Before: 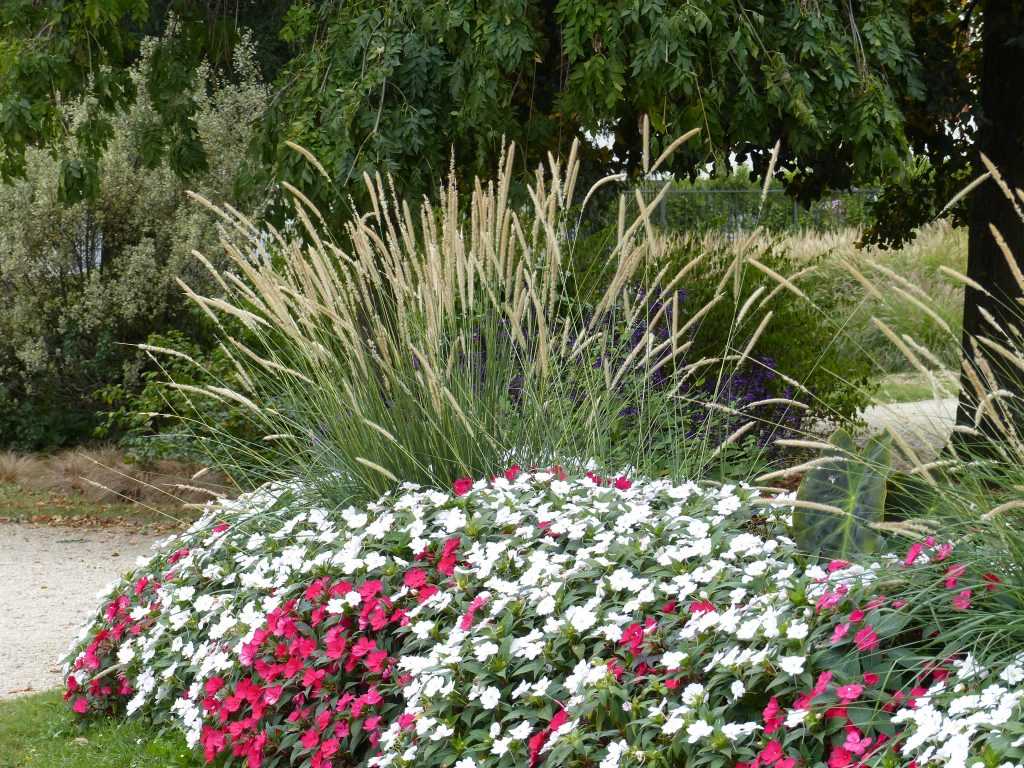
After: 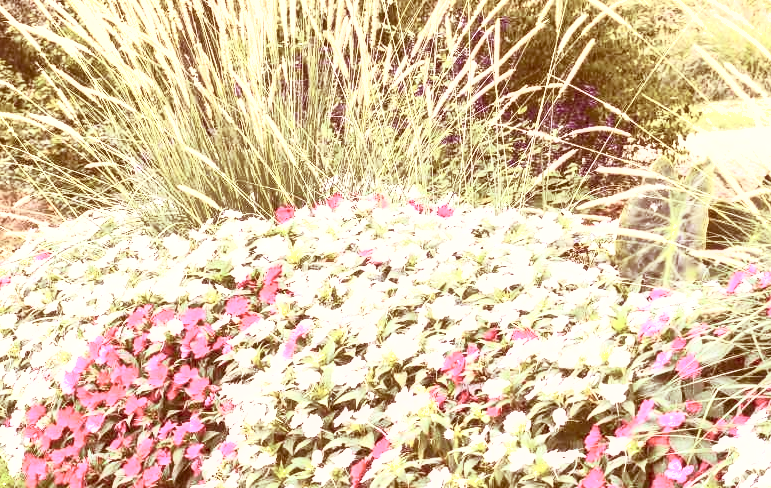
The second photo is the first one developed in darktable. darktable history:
exposure: black level correction 0, exposure 1.438 EV, compensate highlight preservation false
local contrast: on, module defaults
color correction: highlights a* 9.39, highlights b* 8.59, shadows a* 39.84, shadows b* 39.36, saturation 0.776
crop and rotate: left 17.422%, top 35.499%, right 7.228%, bottom 0.855%
shadows and highlights: on, module defaults
contrast brightness saturation: contrast 0.562, brightness 0.579, saturation -0.349
